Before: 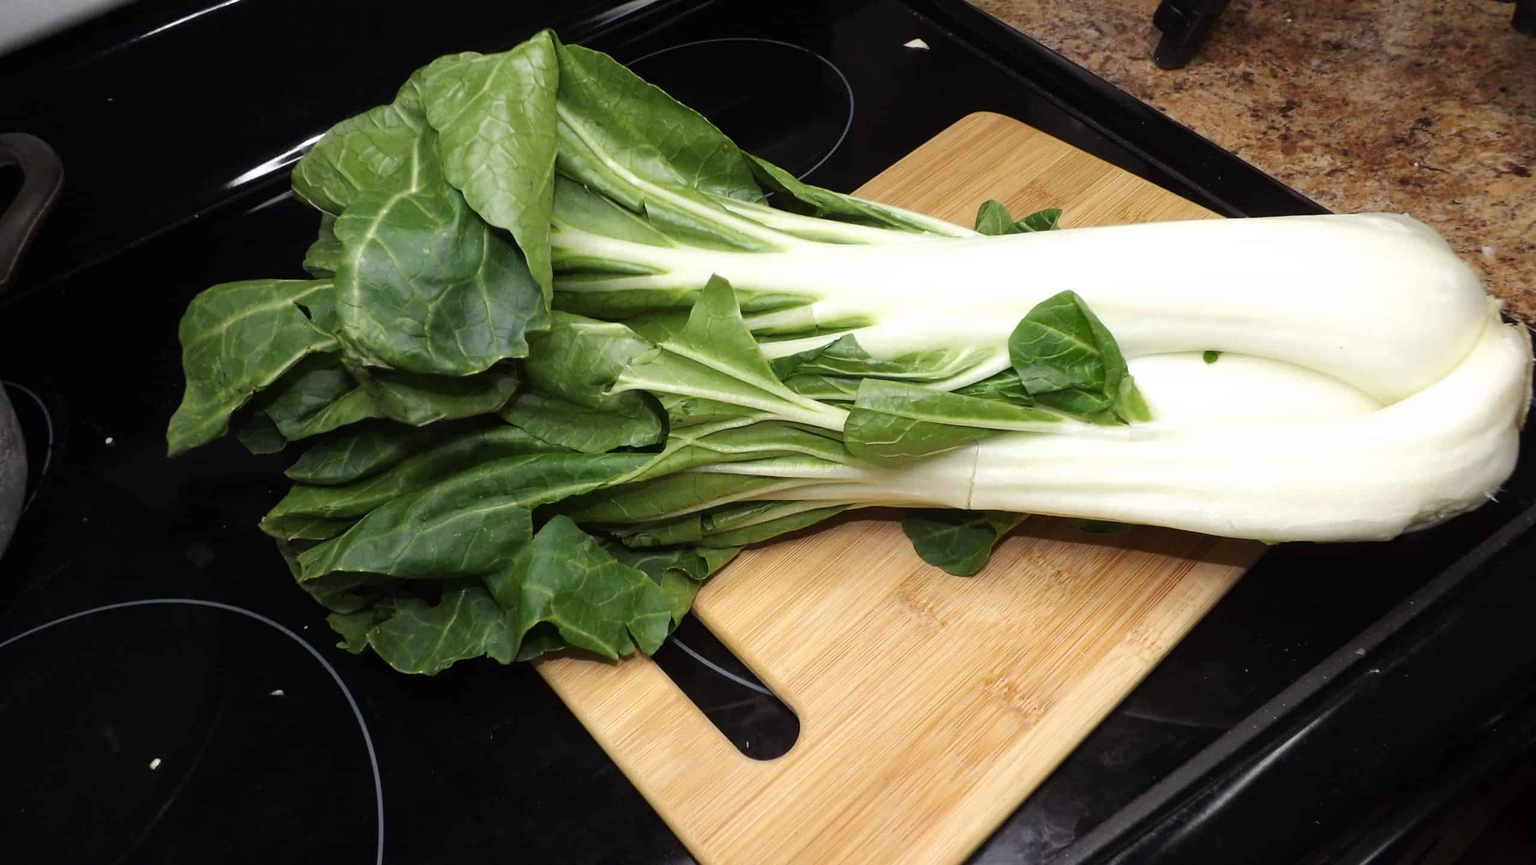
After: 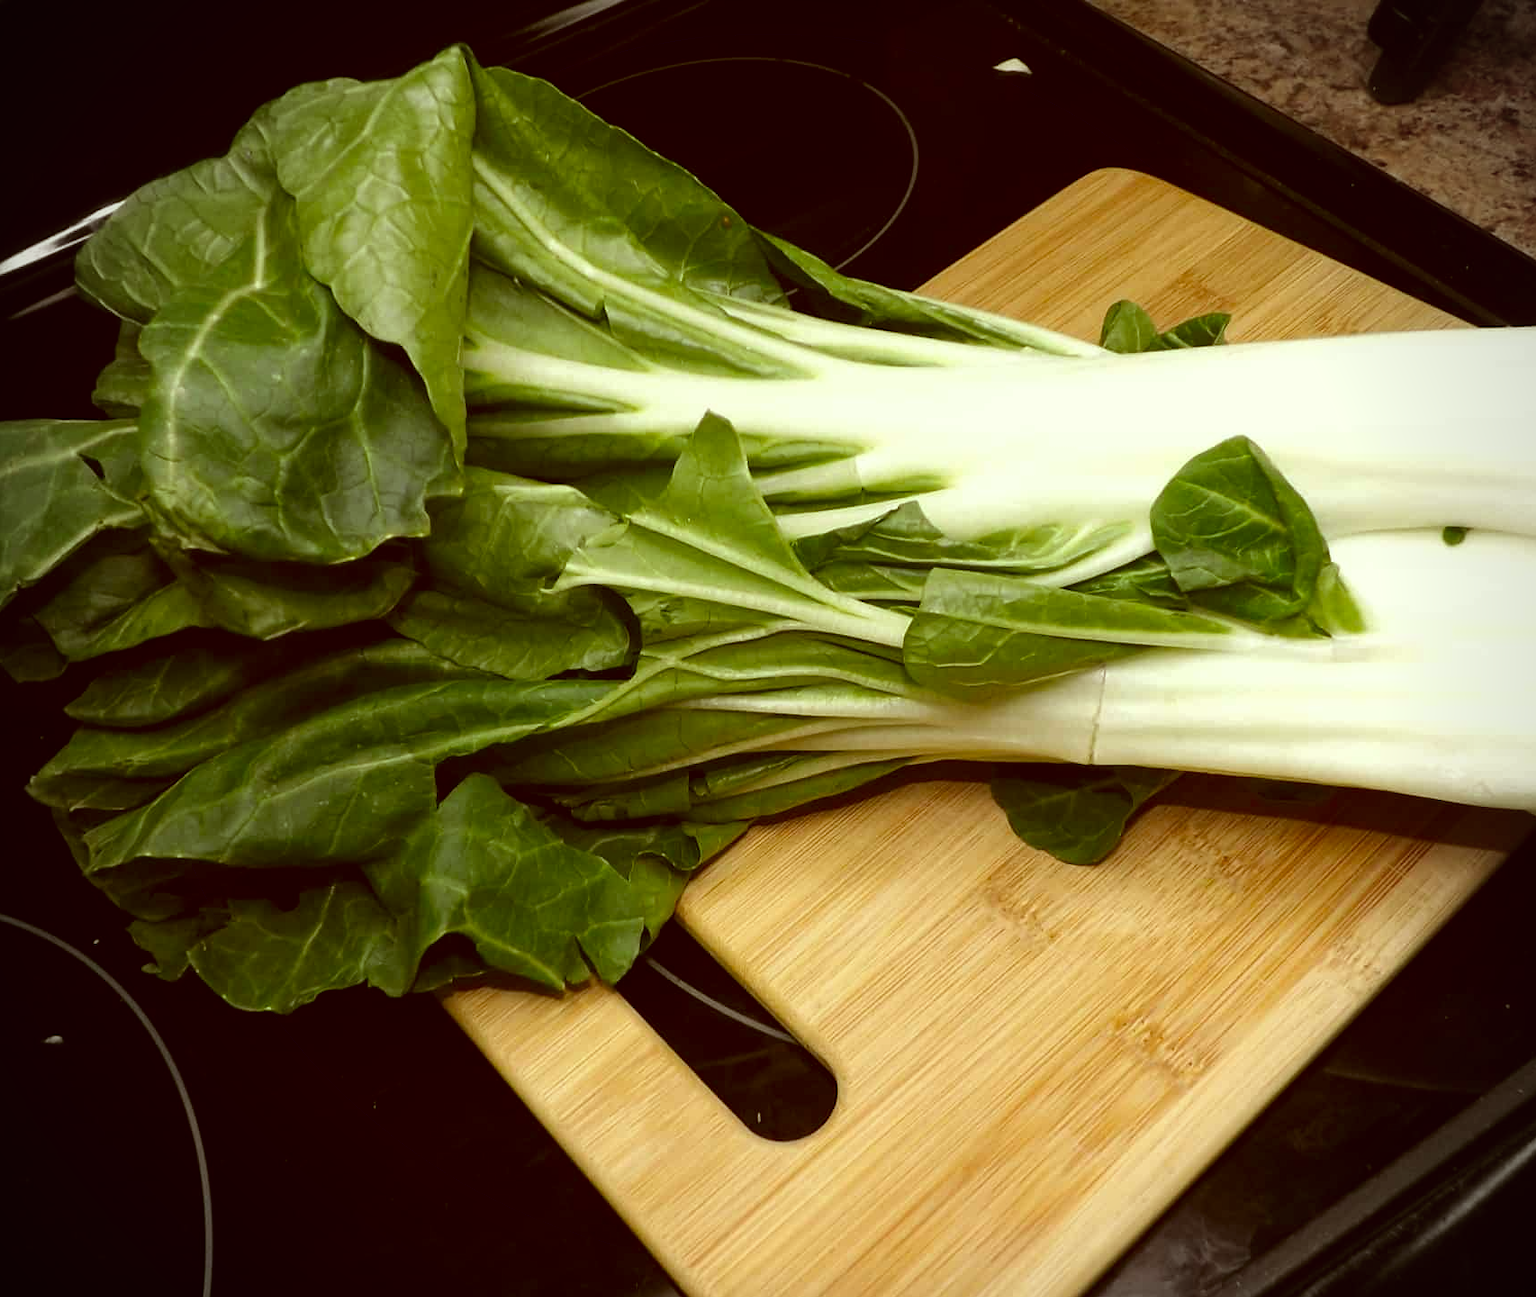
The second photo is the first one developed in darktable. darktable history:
vignetting: unbound false
color correction: highlights a* -5.3, highlights b* 9.8, shadows a* 9.8, shadows b* 24.26
crop and rotate: left 15.754%, right 17.579%
contrast brightness saturation: brightness -0.09
